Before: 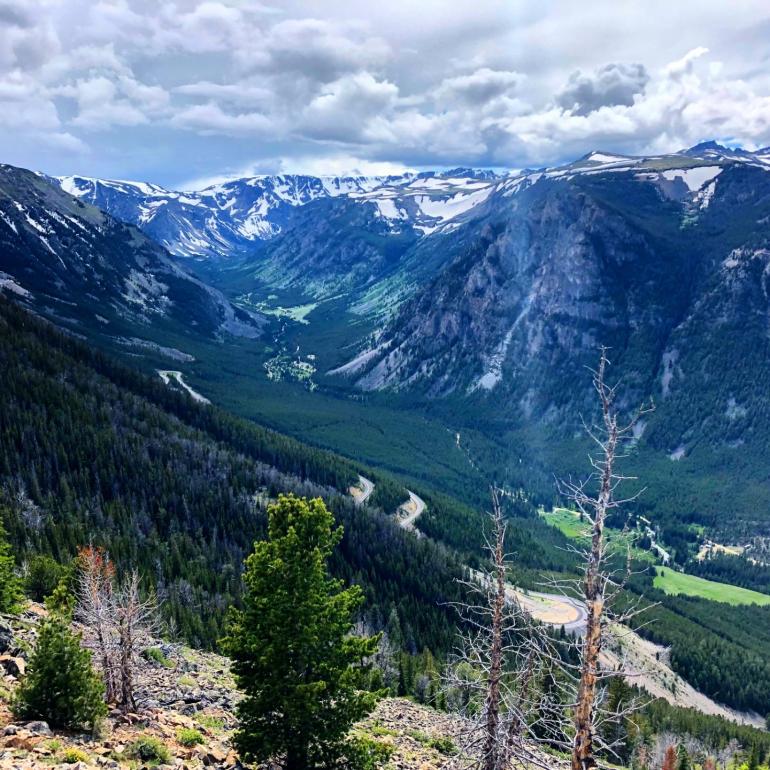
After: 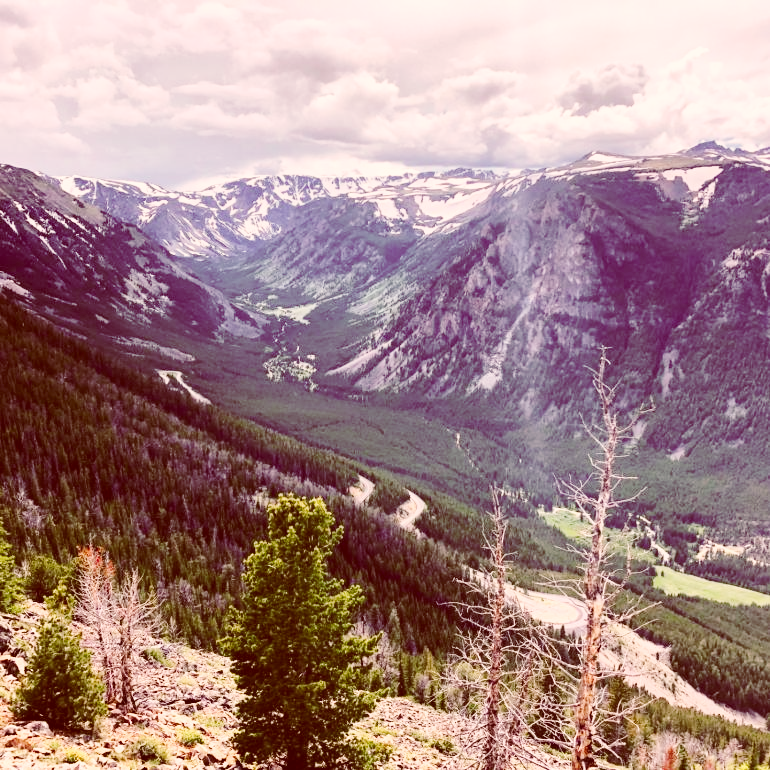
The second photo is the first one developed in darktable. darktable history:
color correction: highlights a* 9.15, highlights b* 8.95, shadows a* 39.48, shadows b* 39.25, saturation 0.806
base curve: curves: ch0 [(0, 0.007) (0.028, 0.063) (0.121, 0.311) (0.46, 0.743) (0.859, 0.957) (1, 1)], exposure shift 0.01, preserve colors none
